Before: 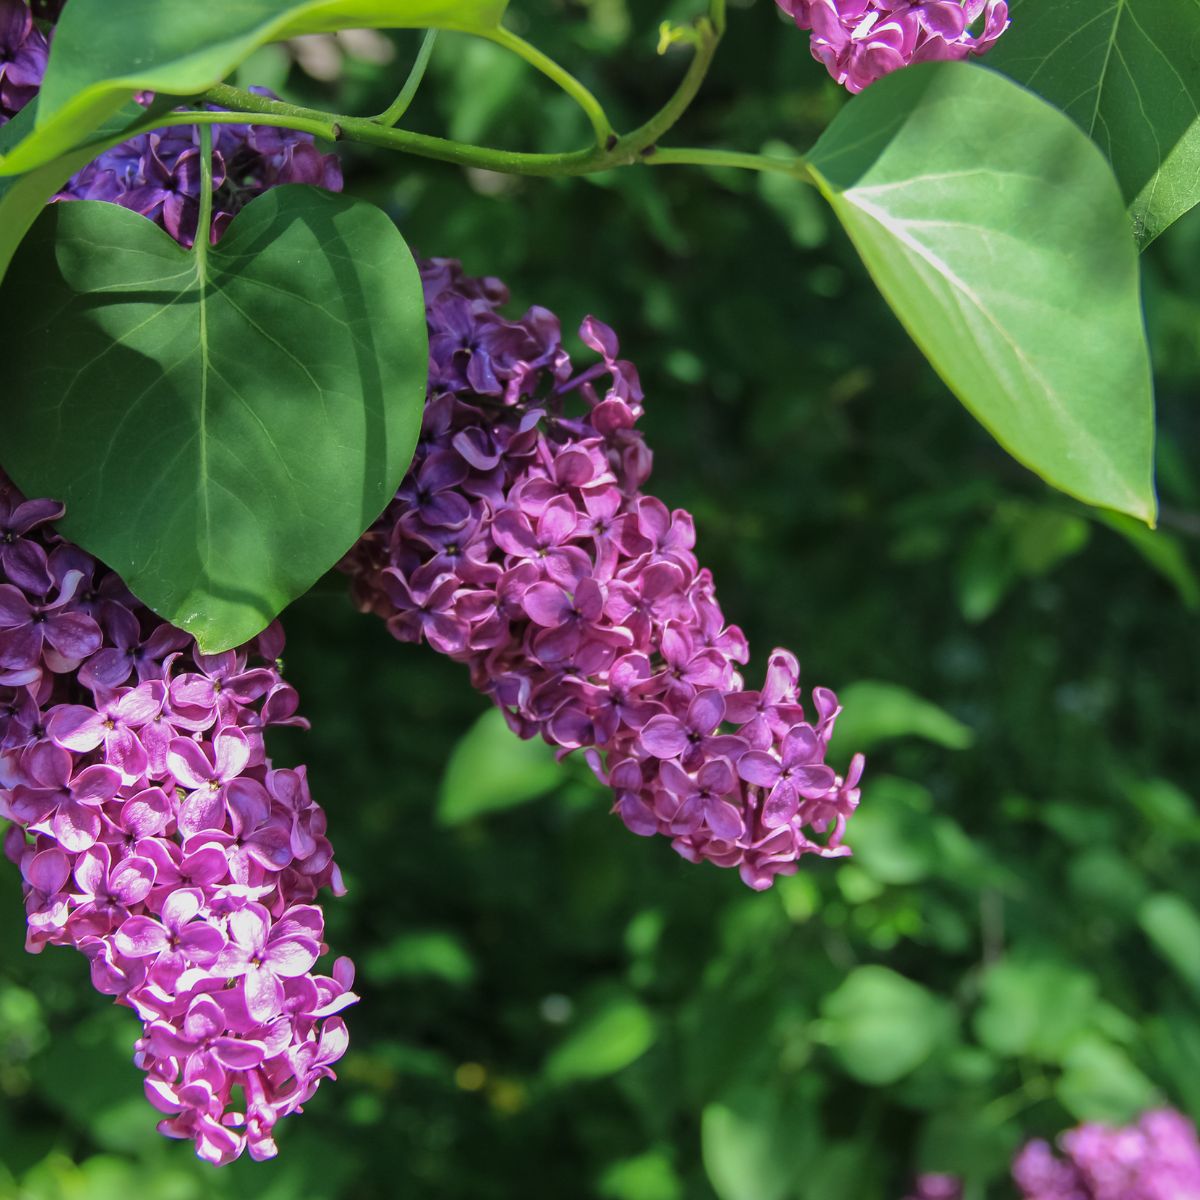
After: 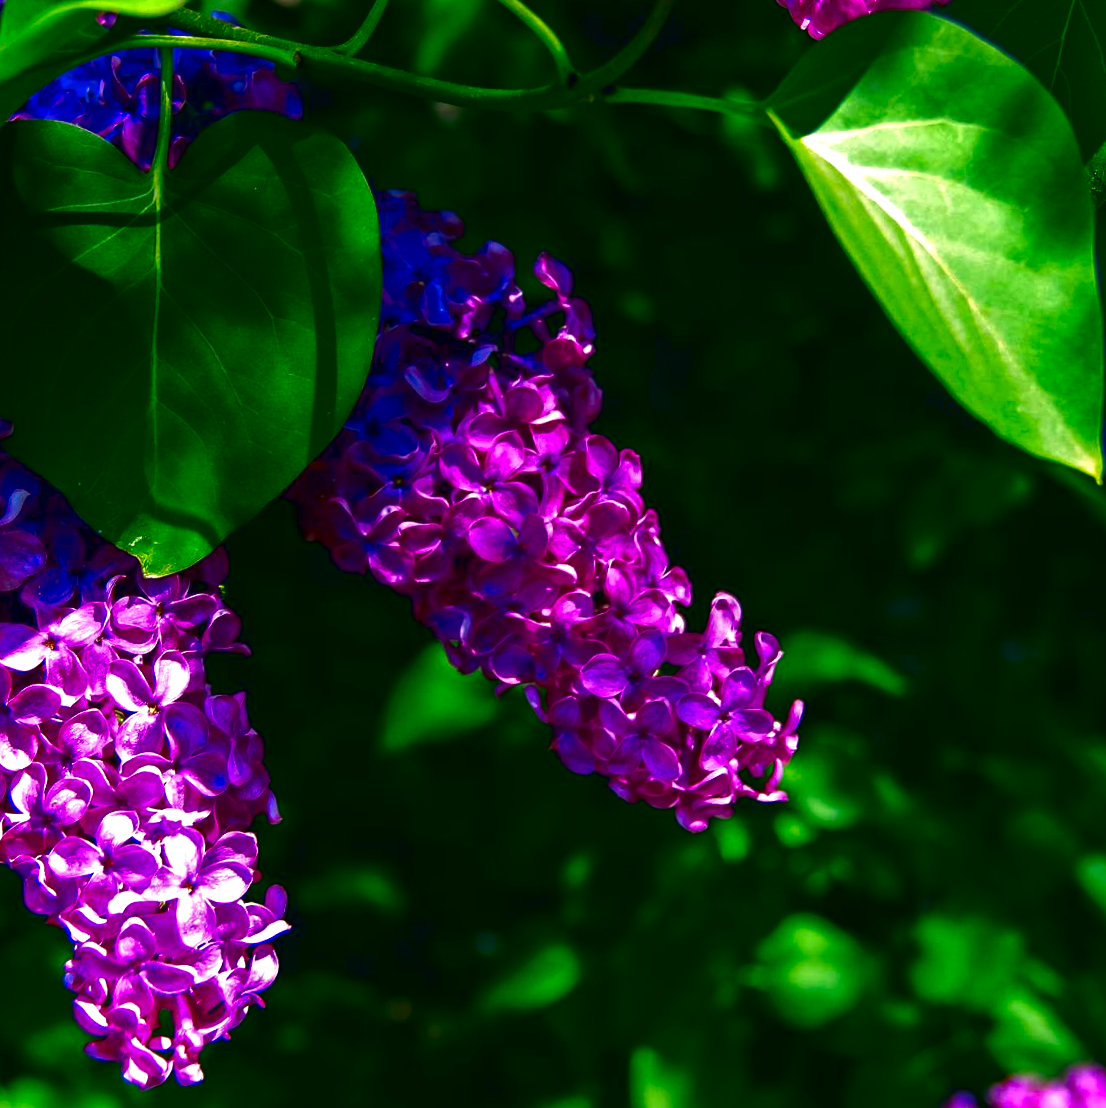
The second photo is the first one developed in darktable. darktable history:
crop and rotate: angle -1.97°, left 3.076%, top 3.817%, right 1.606%, bottom 0.722%
exposure: black level correction 0, exposure 0.692 EV, compensate exposure bias true, compensate highlight preservation false
contrast brightness saturation: brightness -0.982, saturation 0.989
color correction: highlights a* 14.15, highlights b* 6.03, shadows a* -6.29, shadows b* -15.35, saturation 0.873
